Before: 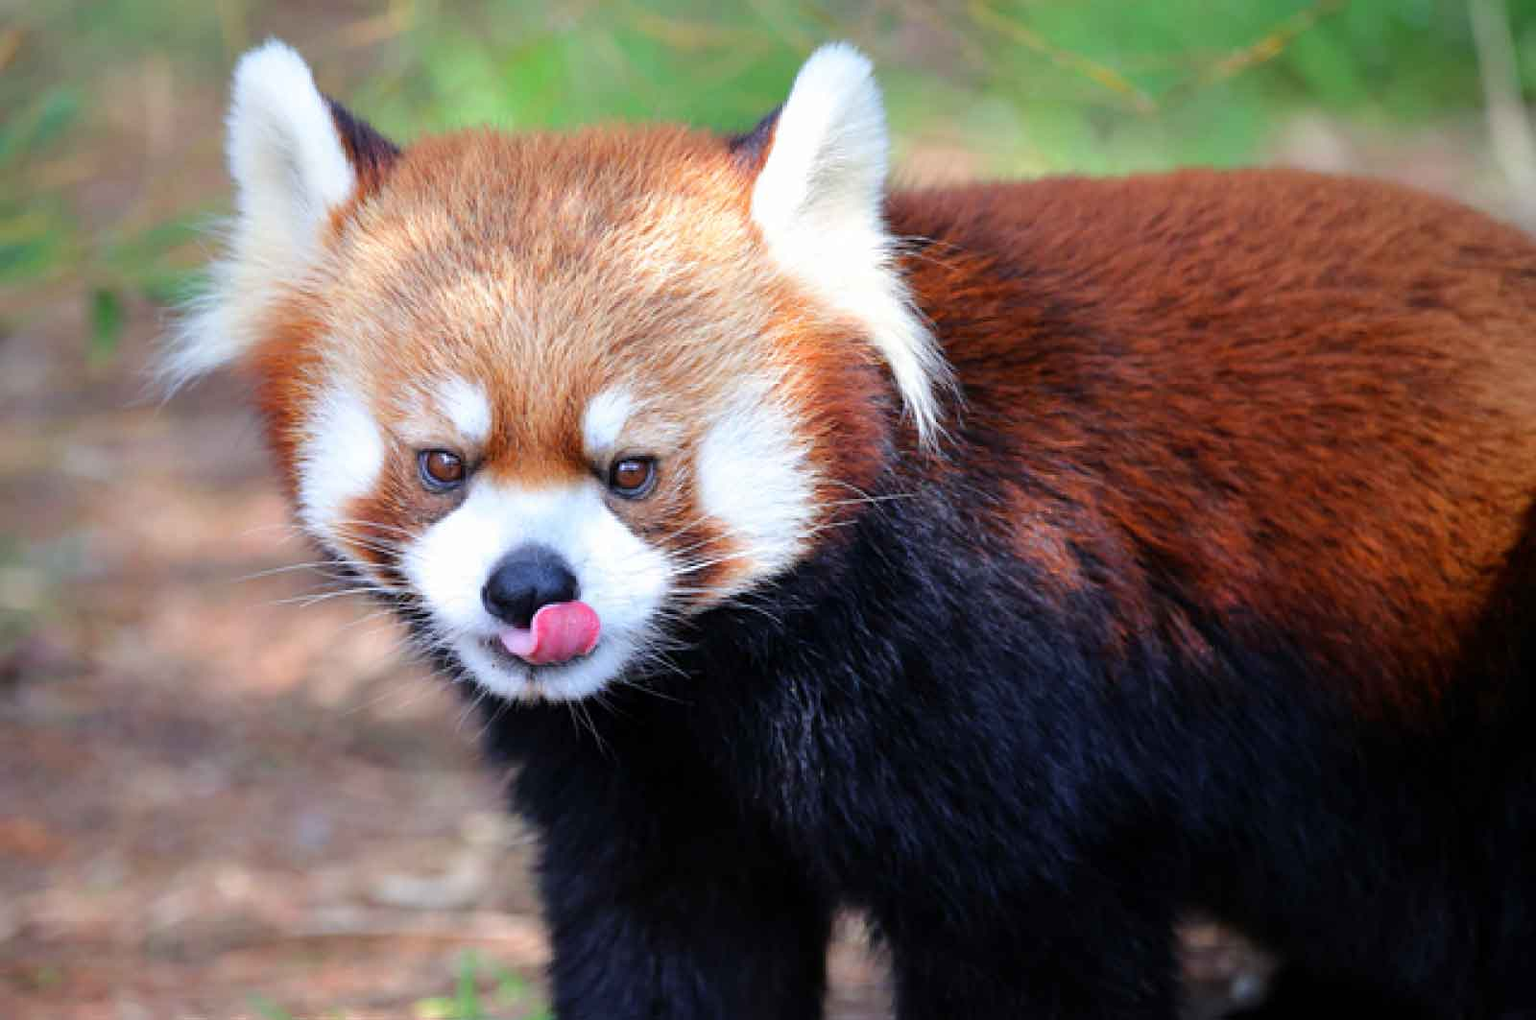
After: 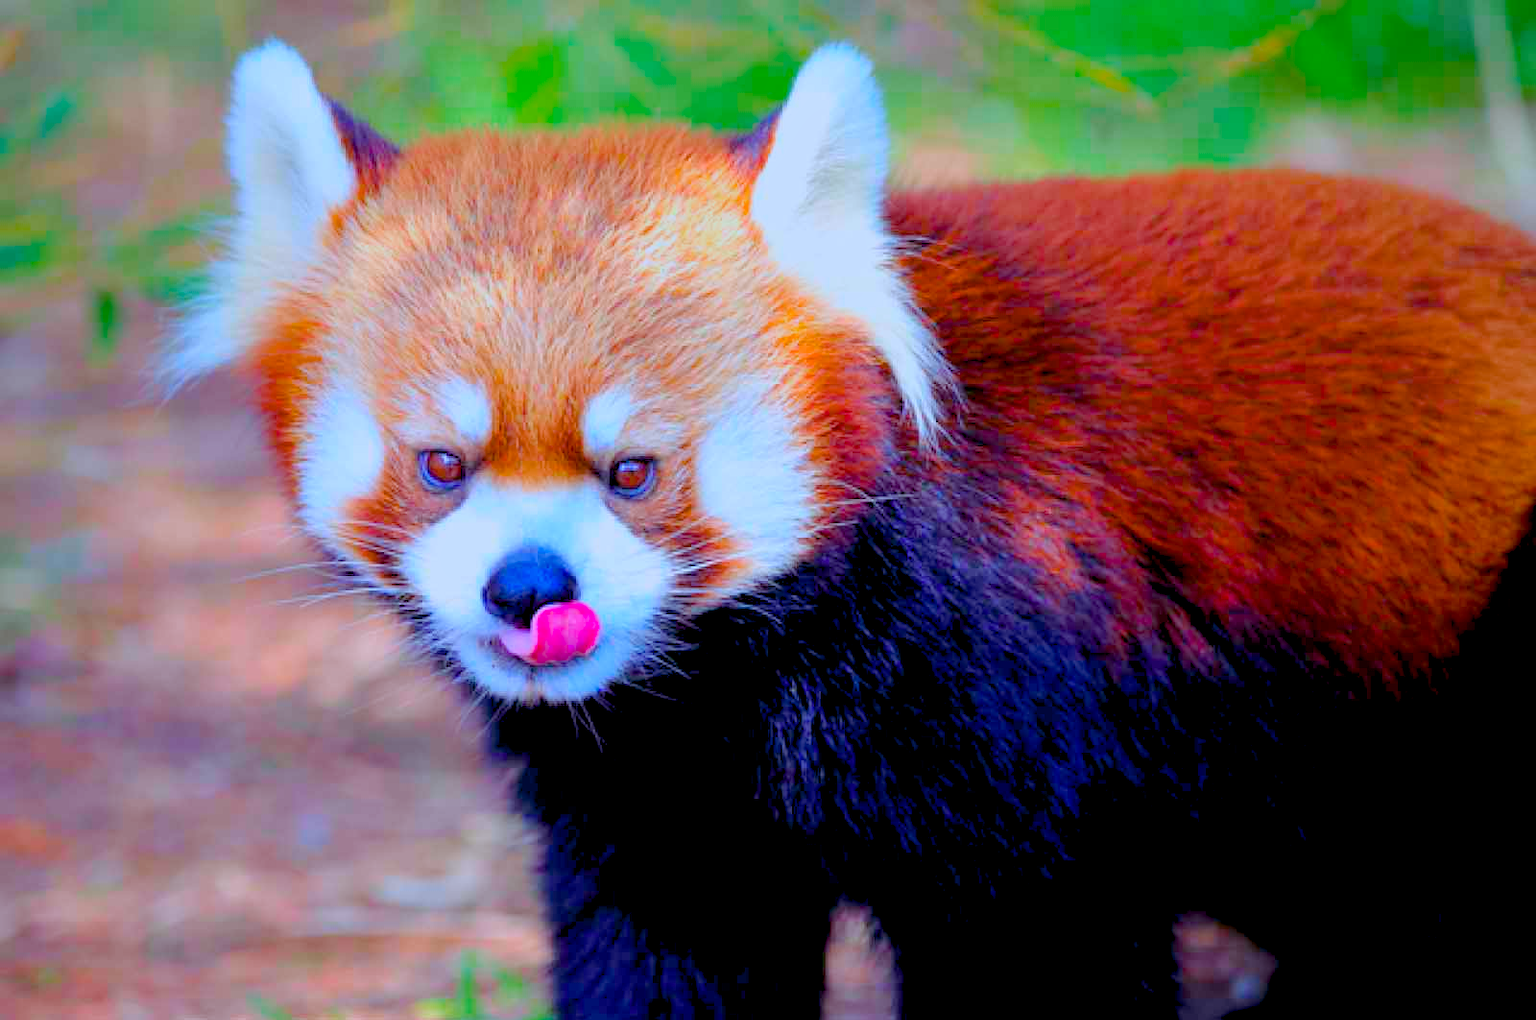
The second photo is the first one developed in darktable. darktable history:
tone equalizer: -8 EV -0.437 EV, -7 EV -0.359 EV, -6 EV -0.304 EV, -5 EV -0.194 EV, -3 EV 0.232 EV, -2 EV 0.312 EV, -1 EV 0.368 EV, +0 EV 0.395 EV, mask exposure compensation -0.503 EV
color calibration: gray › normalize channels true, x 0.37, y 0.382, temperature 4320.41 K, gamut compression 0.024
color balance rgb: shadows lift › chroma 6.413%, shadows lift › hue 305.42°, highlights gain › chroma 0.222%, highlights gain › hue 332.24°, global offset › luminance -0.469%, linear chroma grading › global chroma 41.626%, perceptual saturation grading › global saturation 29.382%, contrast -29.856%
